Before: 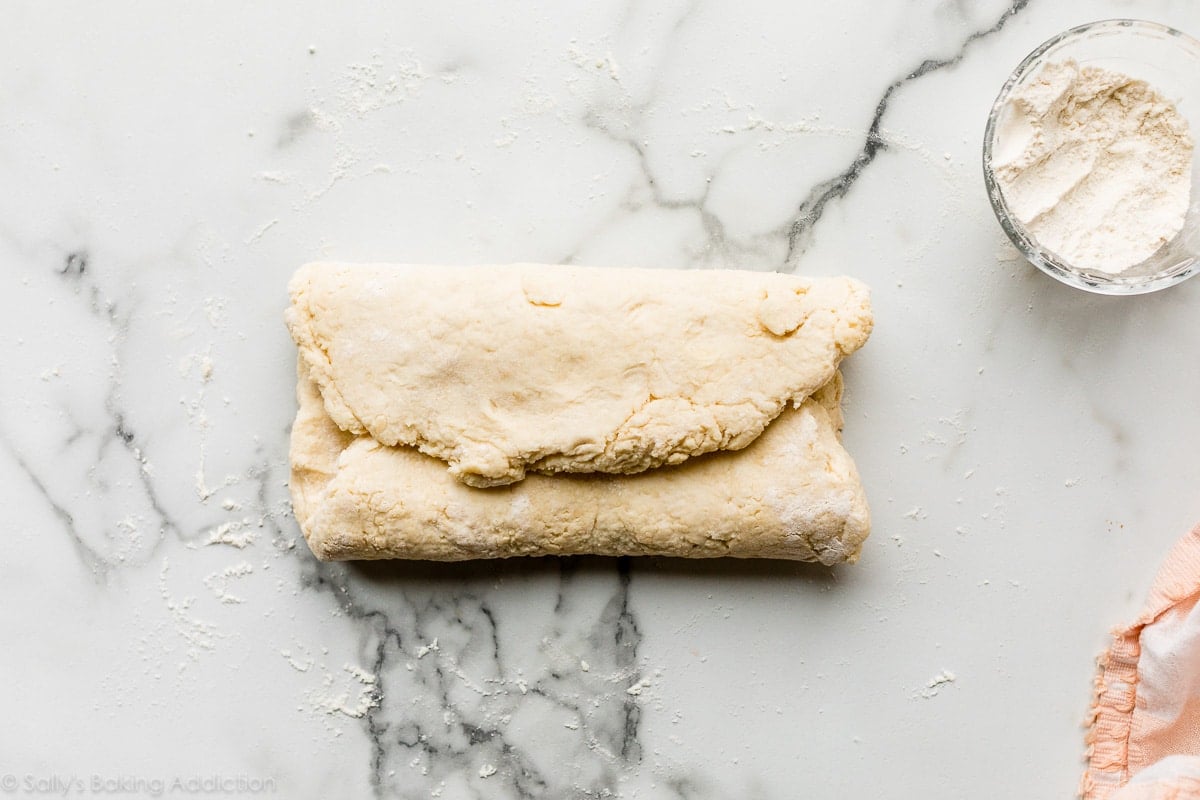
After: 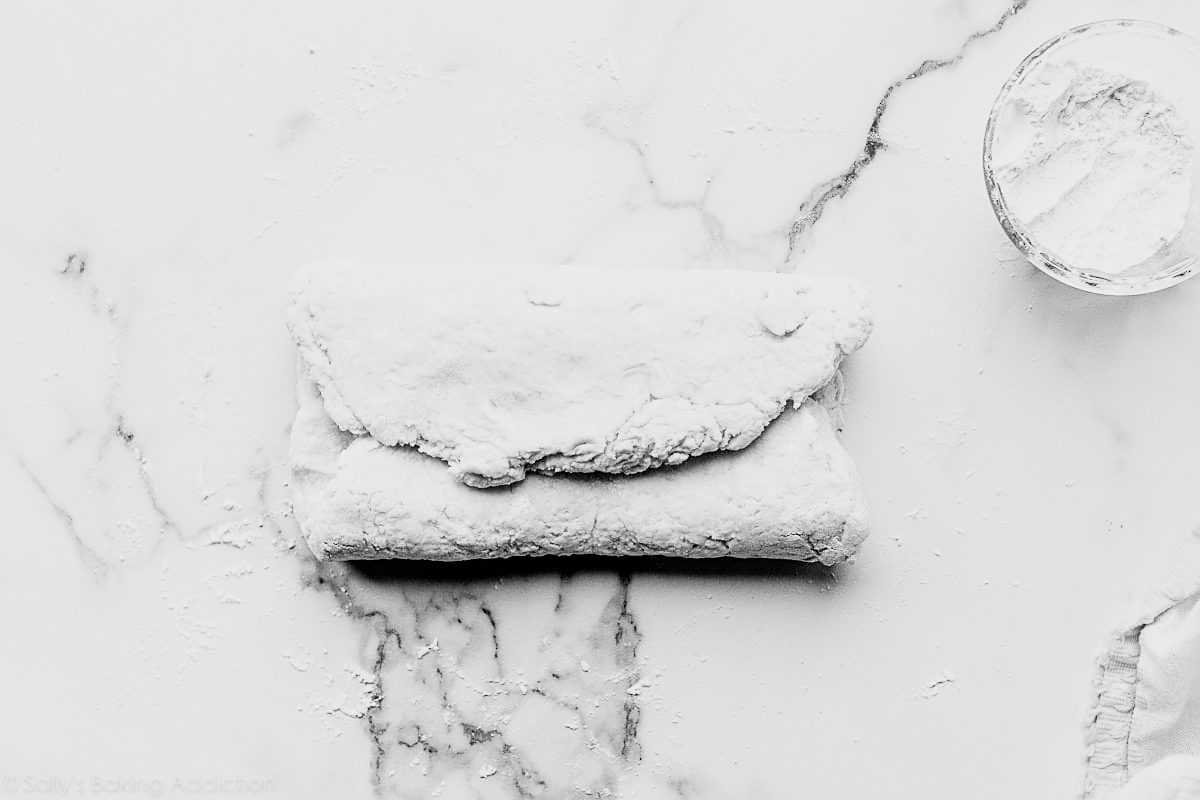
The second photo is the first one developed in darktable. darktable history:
monochrome: a 73.58, b 64.21
exposure: black level correction 0, exposure 0.9 EV, compensate highlight preservation false
sharpen: on, module defaults
filmic rgb: black relative exposure -5 EV, hardness 2.88, contrast 1.3
